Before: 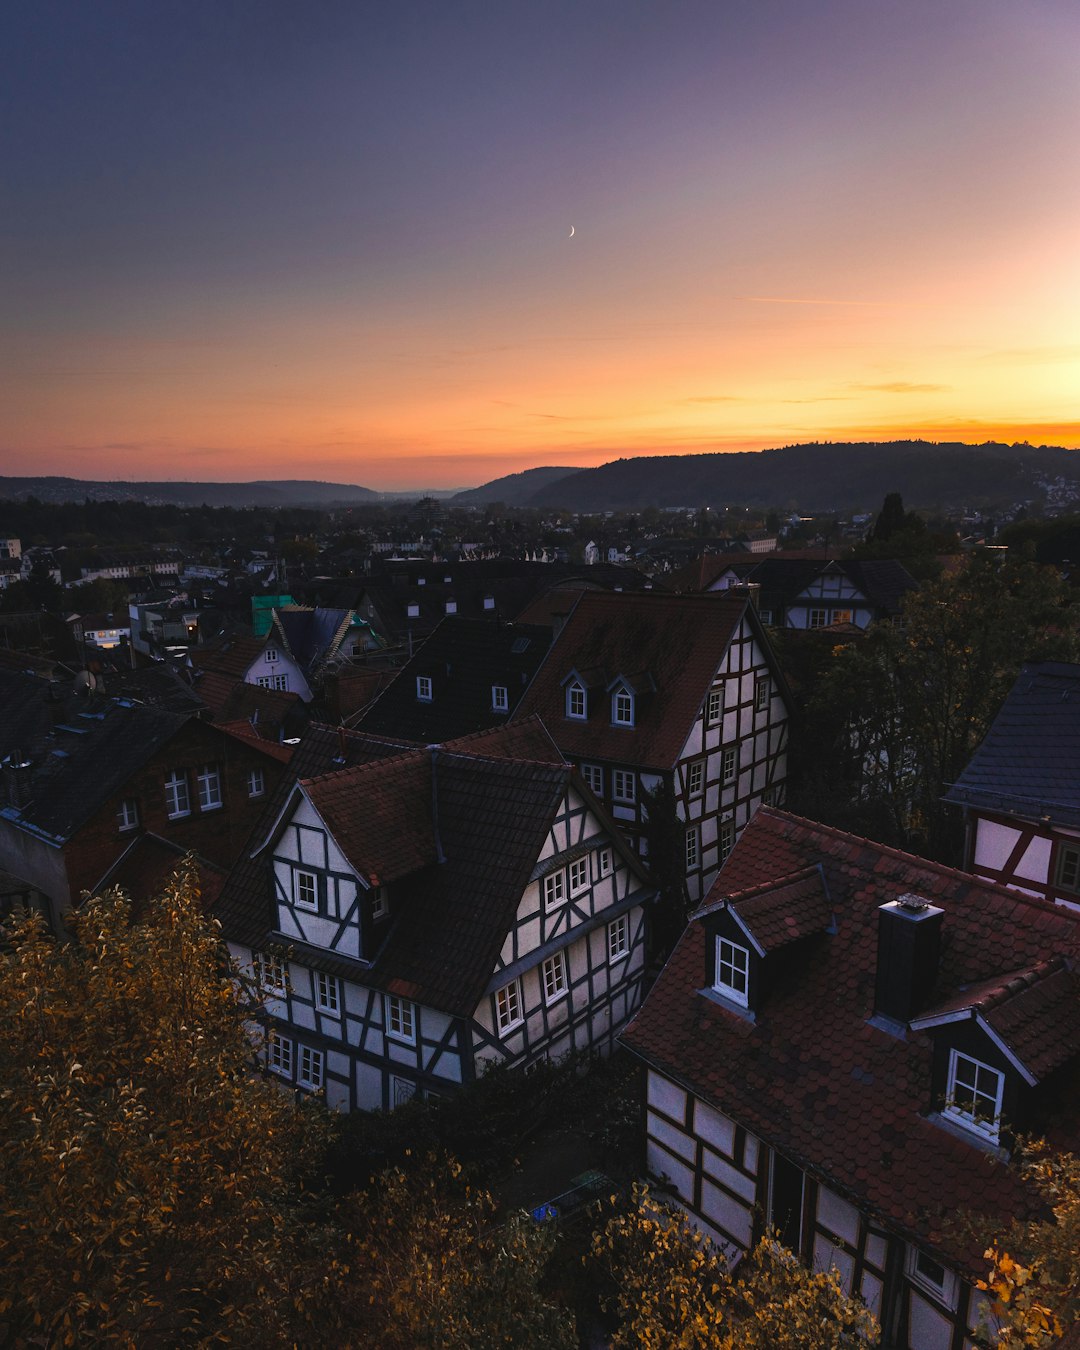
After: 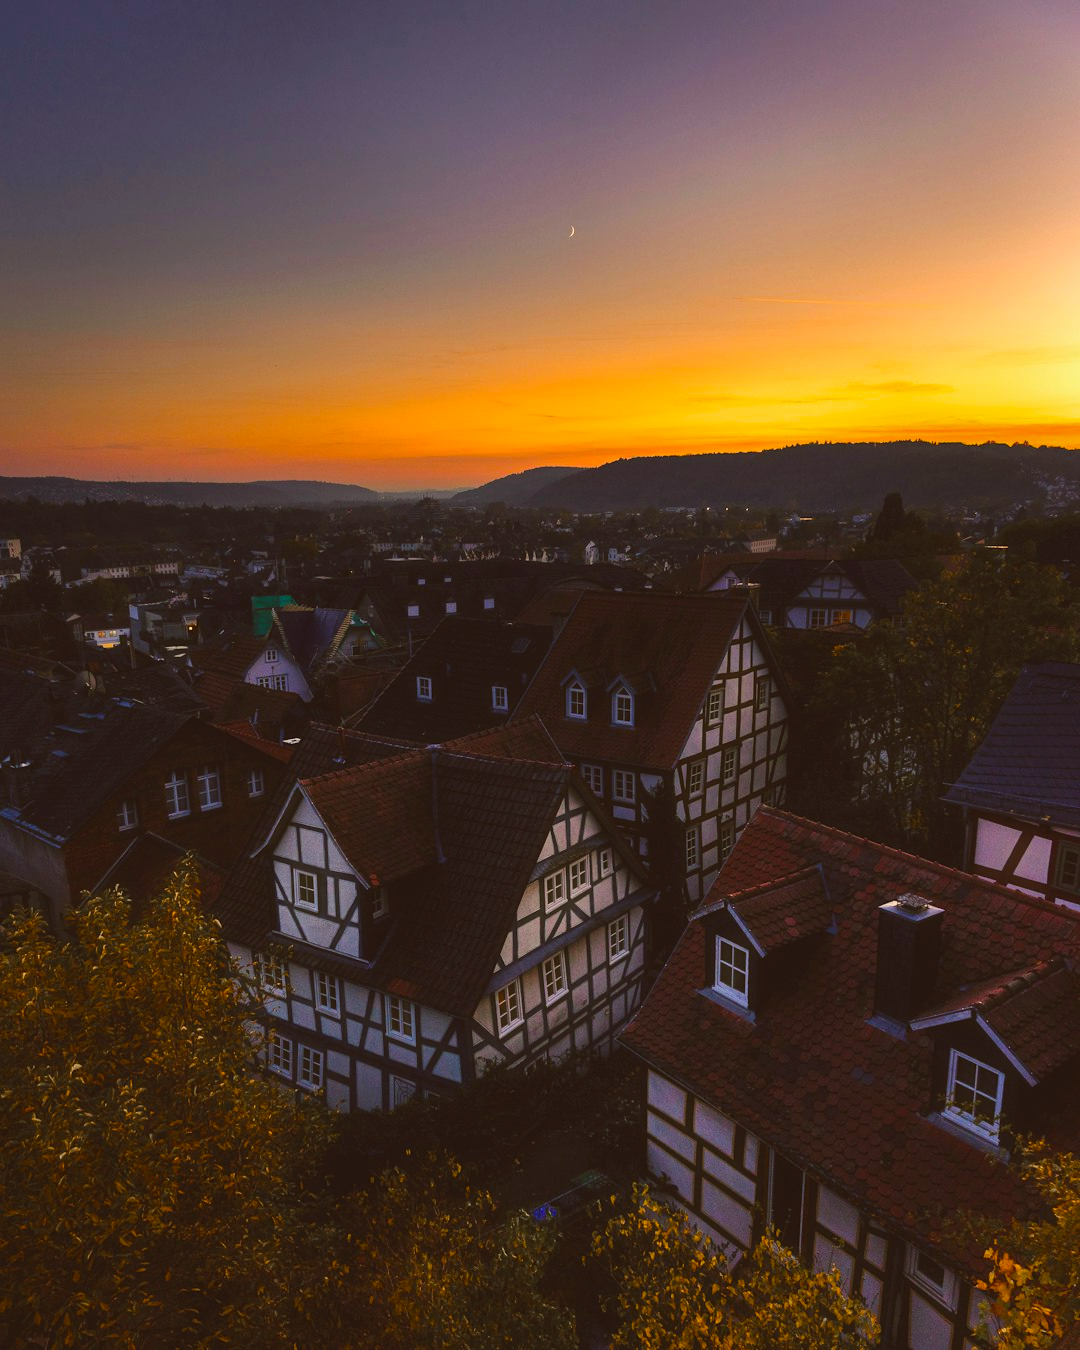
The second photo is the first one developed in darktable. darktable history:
haze removal: strength -0.05
color balance: lift [1.005, 1.002, 0.998, 0.998], gamma [1, 1.021, 1.02, 0.979], gain [0.923, 1.066, 1.056, 0.934]
color balance rgb: linear chroma grading › global chroma 15%, perceptual saturation grading › global saturation 30%
